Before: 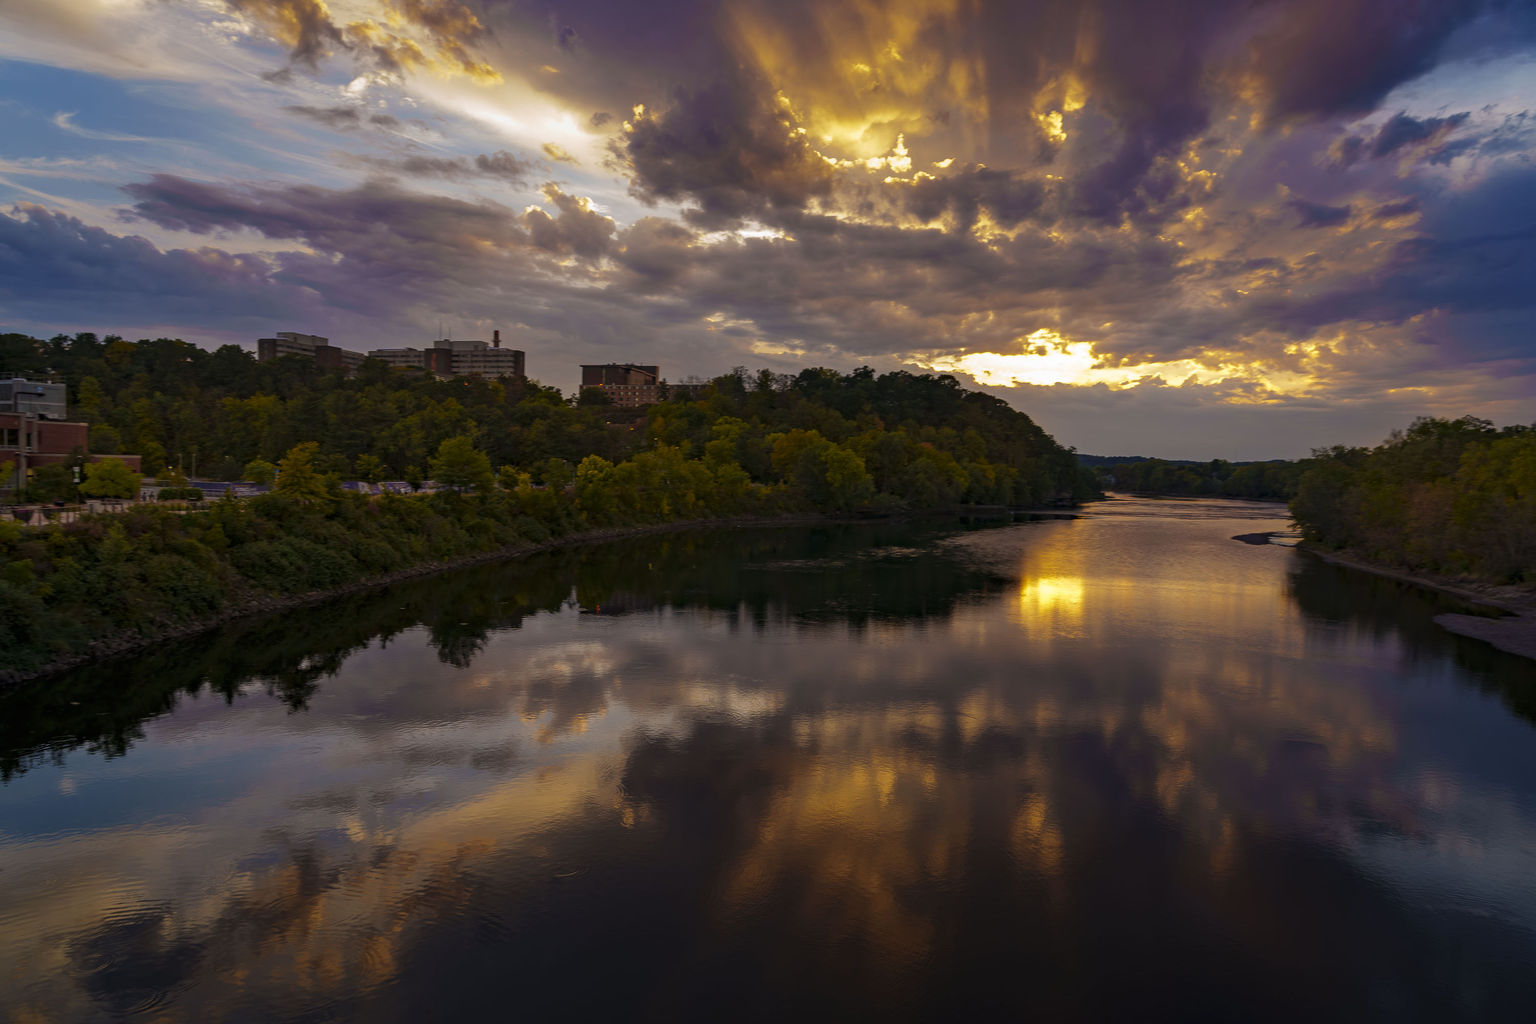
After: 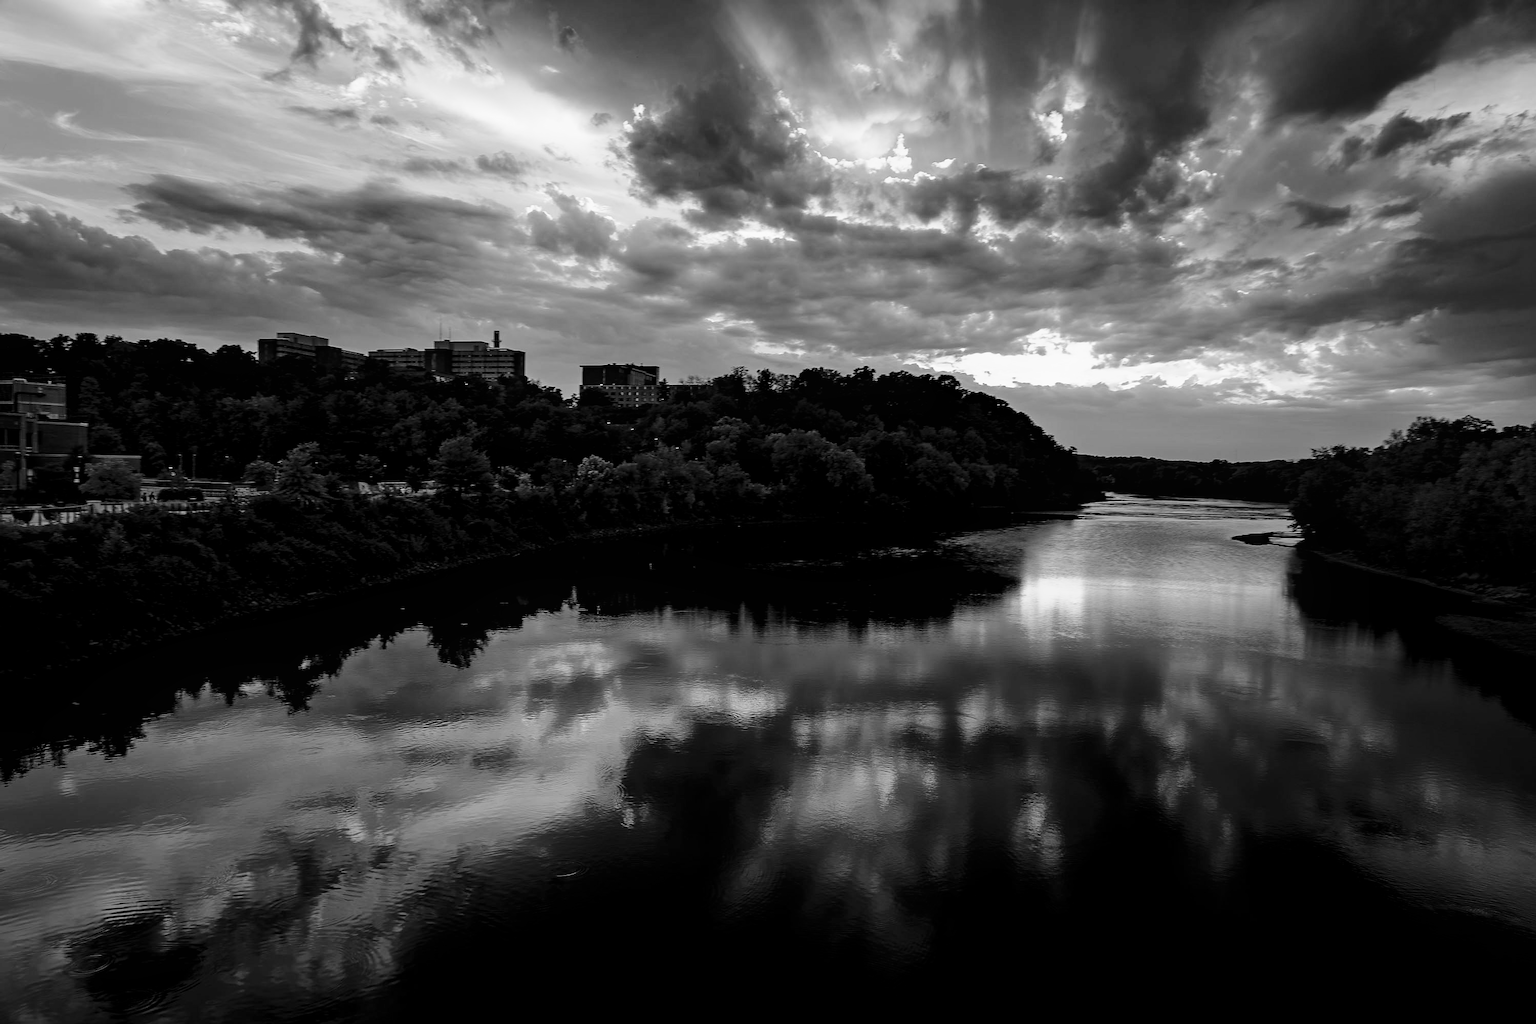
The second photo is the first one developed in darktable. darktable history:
monochrome: on, module defaults
base curve: curves: ch0 [(0, 0) (0.028, 0.03) (0.105, 0.232) (0.387, 0.748) (0.754, 0.968) (1, 1)], fusion 1, exposure shift 0.576, preserve colors none
exposure: black level correction 0.009, exposure -0.637 EV, compensate highlight preservation false
sharpen: radius 1.864, amount 0.398, threshold 1.271
